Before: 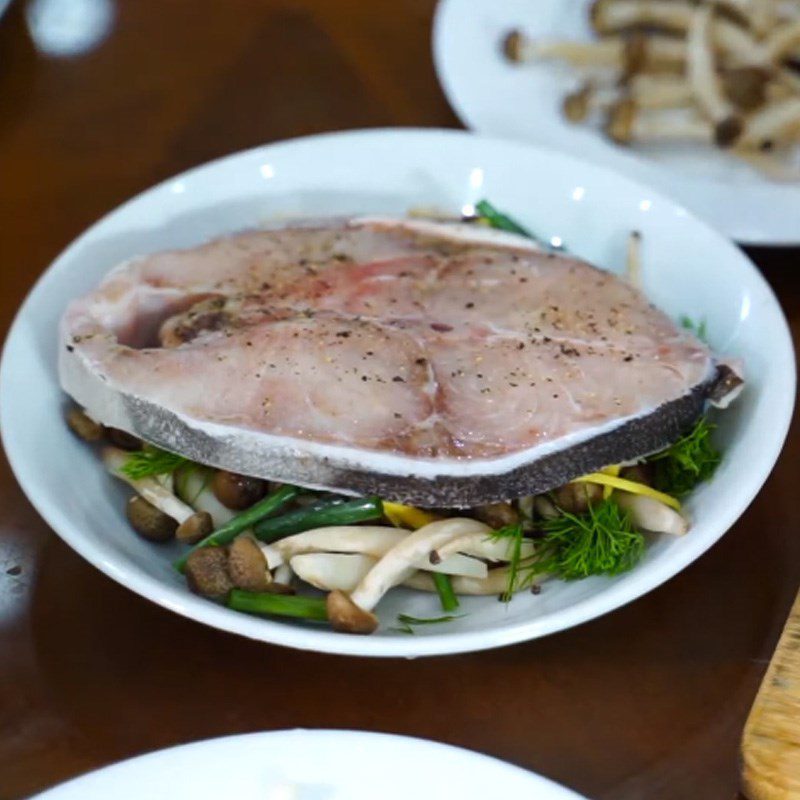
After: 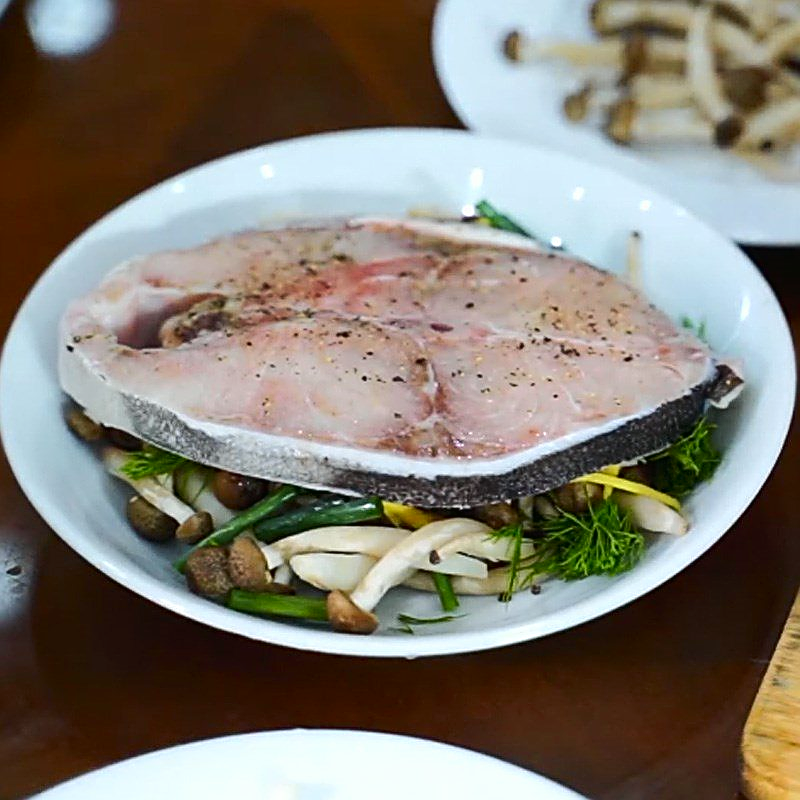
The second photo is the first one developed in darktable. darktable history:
sharpen: amount 0.903
tone curve: curves: ch0 [(0, 0.01) (0.037, 0.032) (0.131, 0.108) (0.275, 0.256) (0.483, 0.512) (0.61, 0.665) (0.696, 0.742) (0.792, 0.819) (0.911, 0.925) (0.997, 0.995)]; ch1 [(0, 0) (0.301, 0.3) (0.423, 0.421) (0.492, 0.488) (0.507, 0.503) (0.53, 0.532) (0.573, 0.586) (0.683, 0.702) (0.746, 0.77) (1, 1)]; ch2 [(0, 0) (0.246, 0.233) (0.36, 0.352) (0.415, 0.415) (0.485, 0.487) (0.502, 0.504) (0.525, 0.518) (0.539, 0.539) (0.587, 0.594) (0.636, 0.652) (0.711, 0.729) (0.845, 0.855) (0.998, 0.977)], color space Lab, independent channels, preserve colors none
